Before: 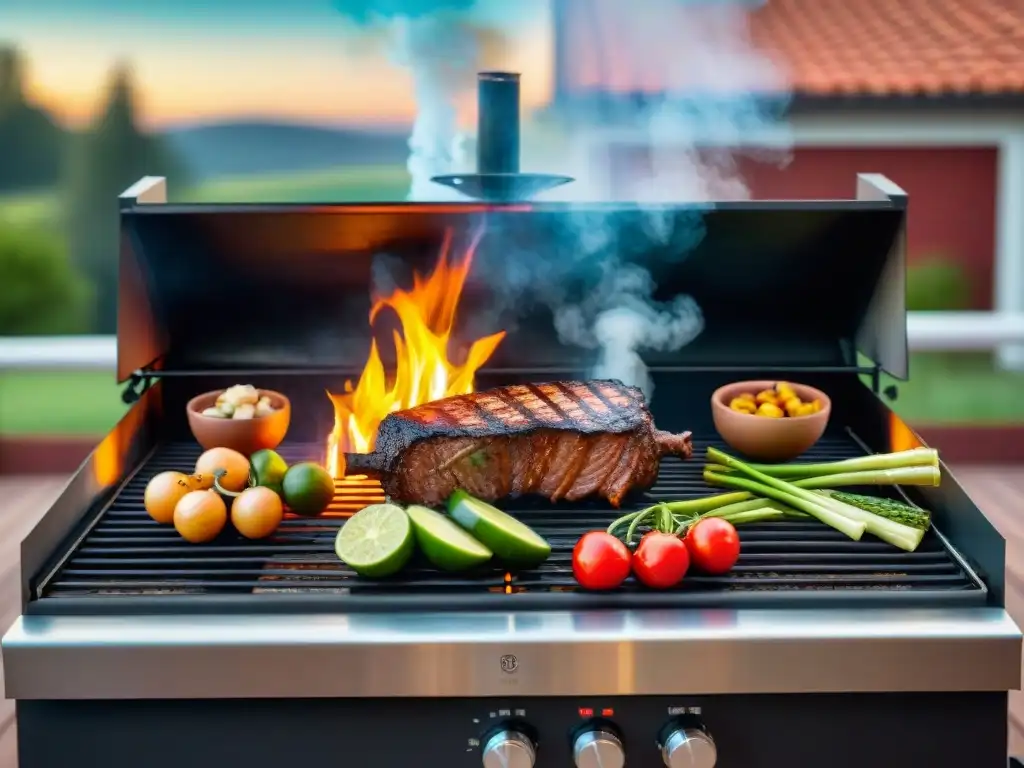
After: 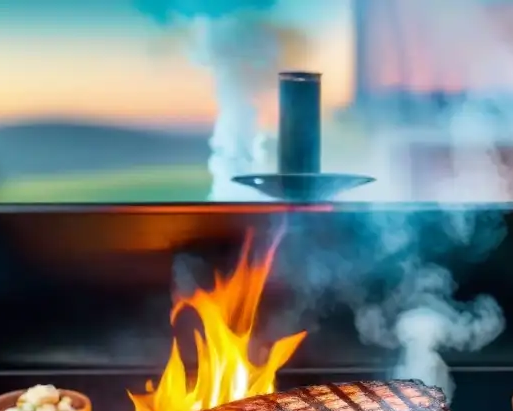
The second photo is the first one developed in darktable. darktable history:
crop: left 19.498%, right 30.359%, bottom 46.431%
